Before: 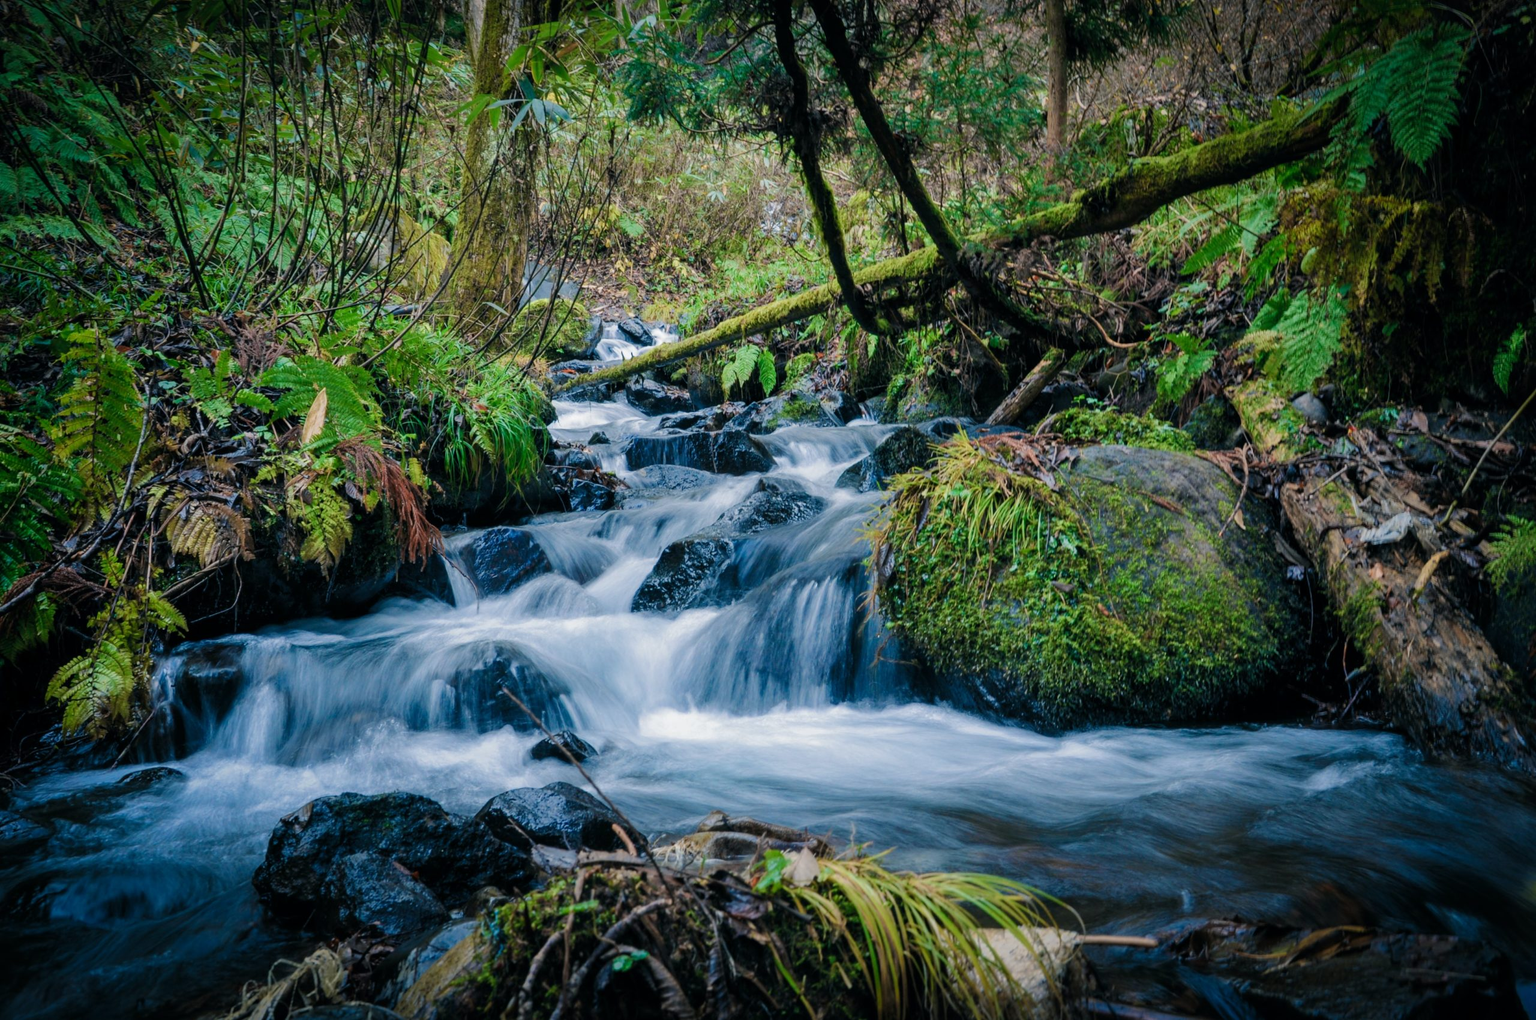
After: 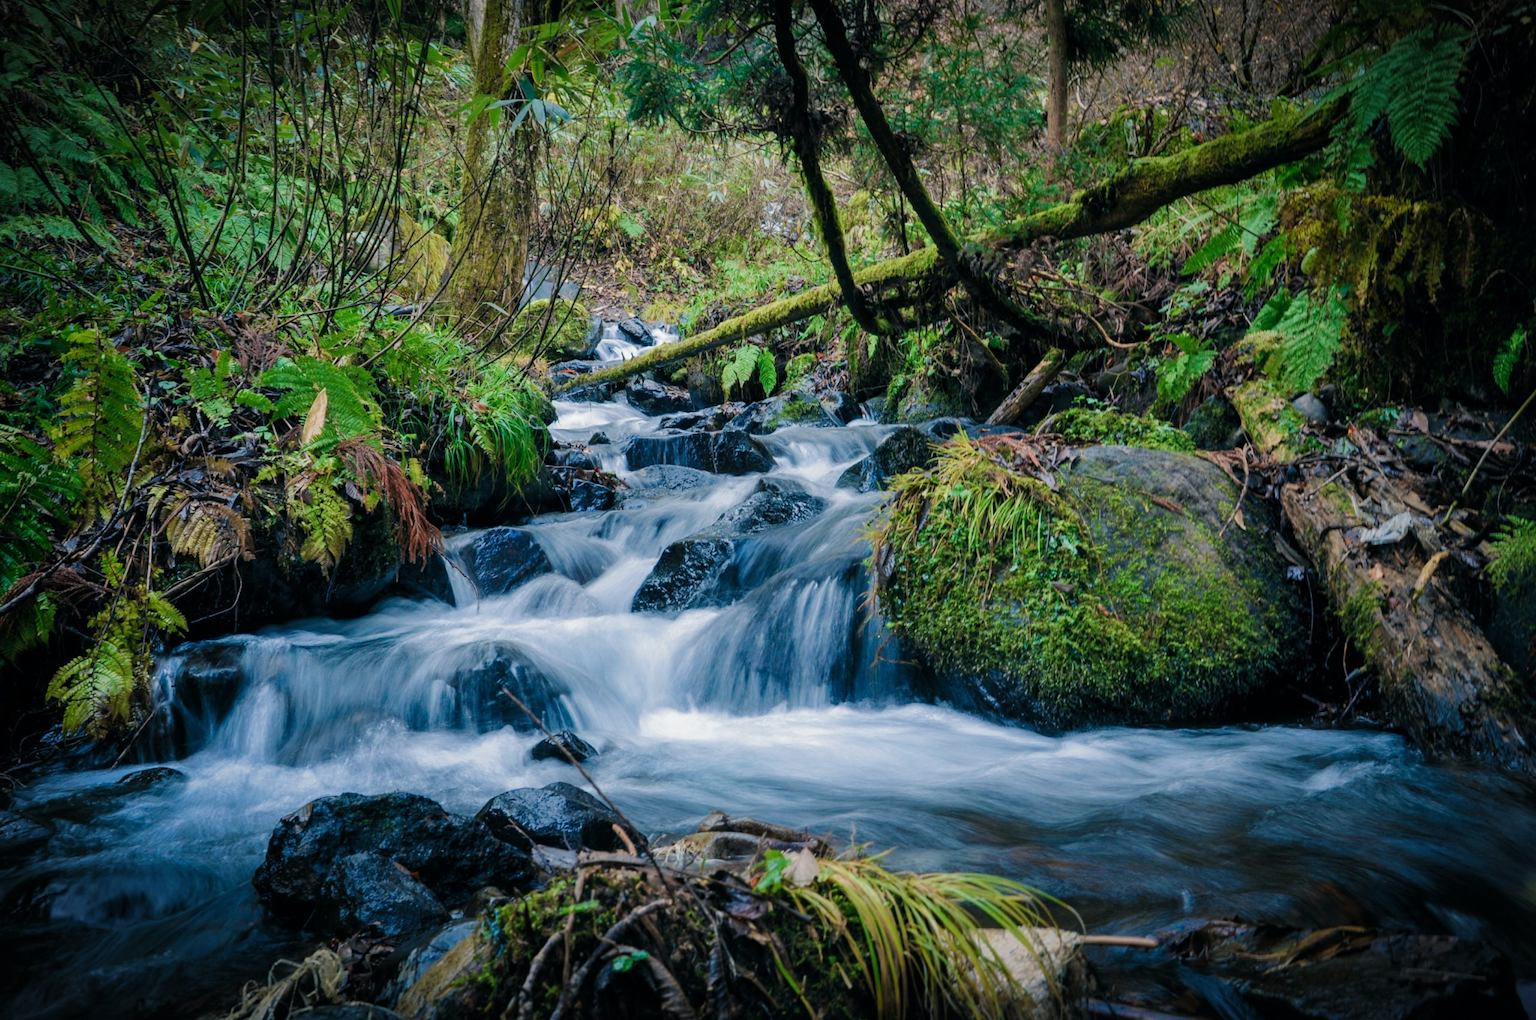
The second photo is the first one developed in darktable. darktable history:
vignetting: fall-off start 100.63%, width/height ratio 1.304
